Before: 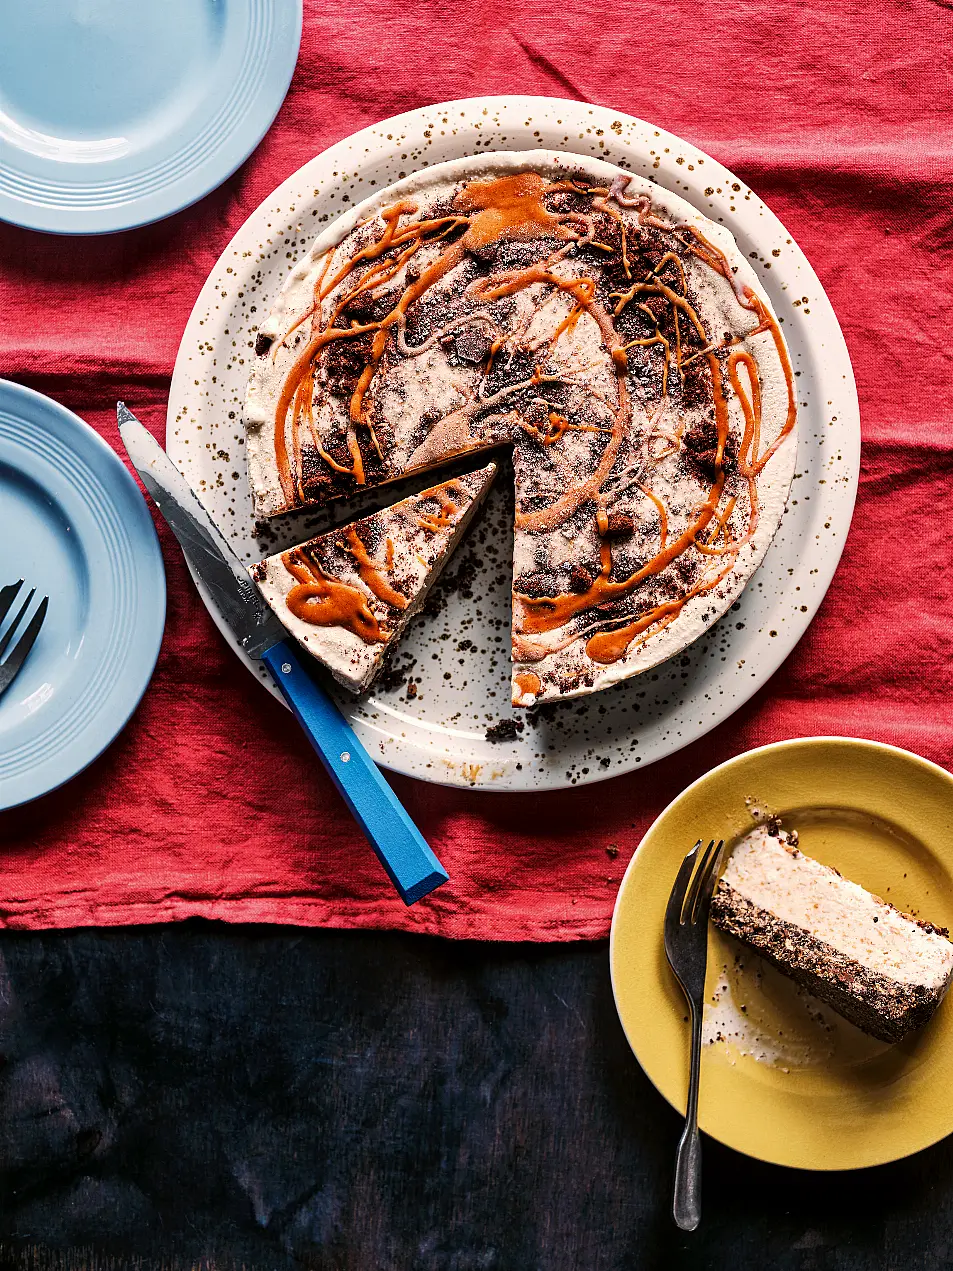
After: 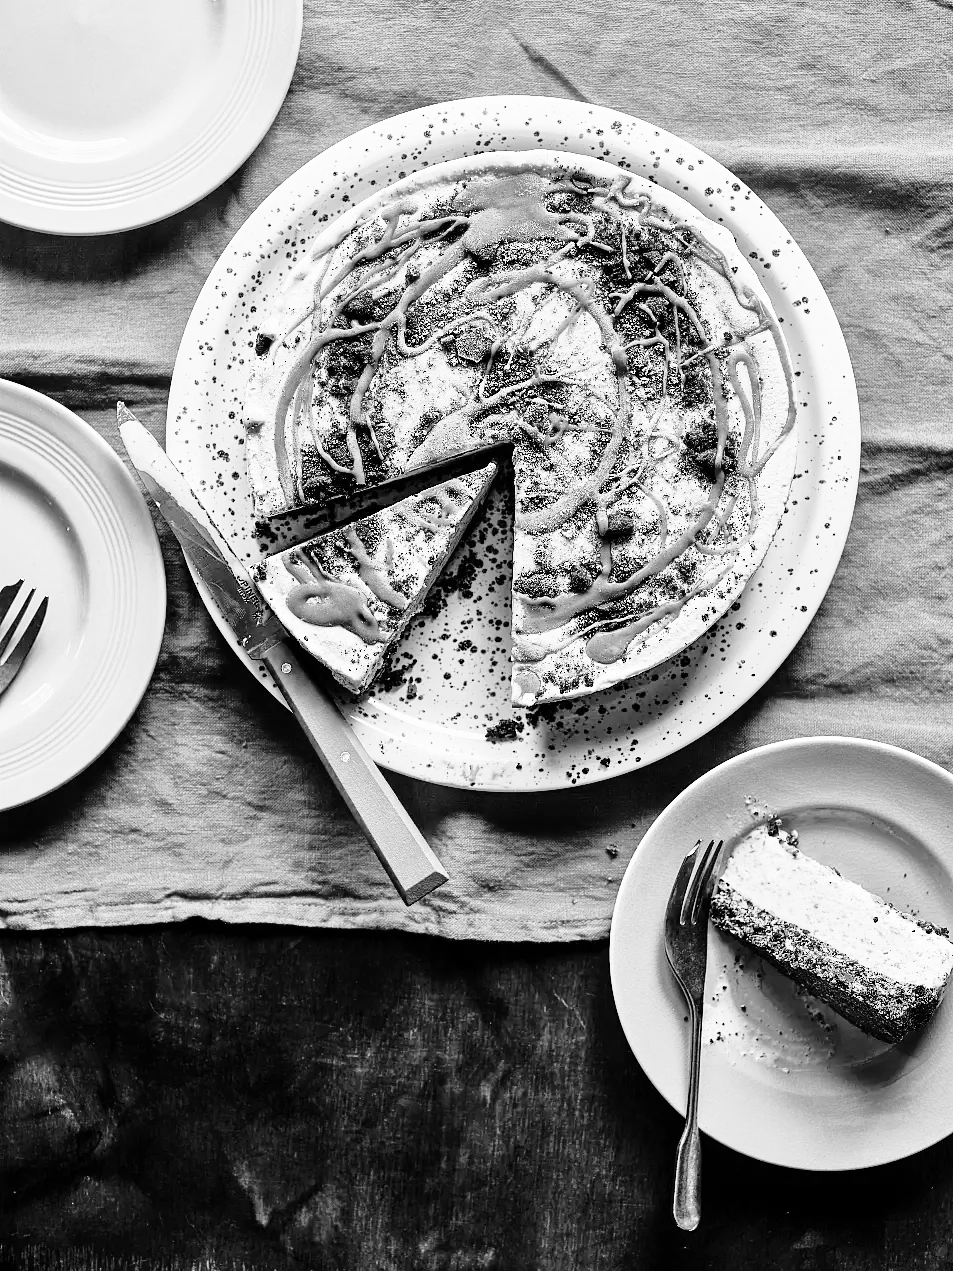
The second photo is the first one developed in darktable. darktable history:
color calibration: output gray [0.31, 0.36, 0.33, 0], gray › normalize channels true, illuminant same as pipeline (D50), adaptation XYZ, x 0.346, y 0.359, gamut compression 0
tone equalizer: -7 EV 0.15 EV, -6 EV 0.6 EV, -5 EV 1.15 EV, -4 EV 1.33 EV, -3 EV 1.15 EV, -2 EV 0.6 EV, -1 EV 0.15 EV, mask exposure compensation -0.5 EV
base curve: curves: ch0 [(0, 0) (0.028, 0.03) (0.121, 0.232) (0.46, 0.748) (0.859, 0.968) (1, 1)], preserve colors none
sharpen: radius 2.883, amount 0.868, threshold 47.523
